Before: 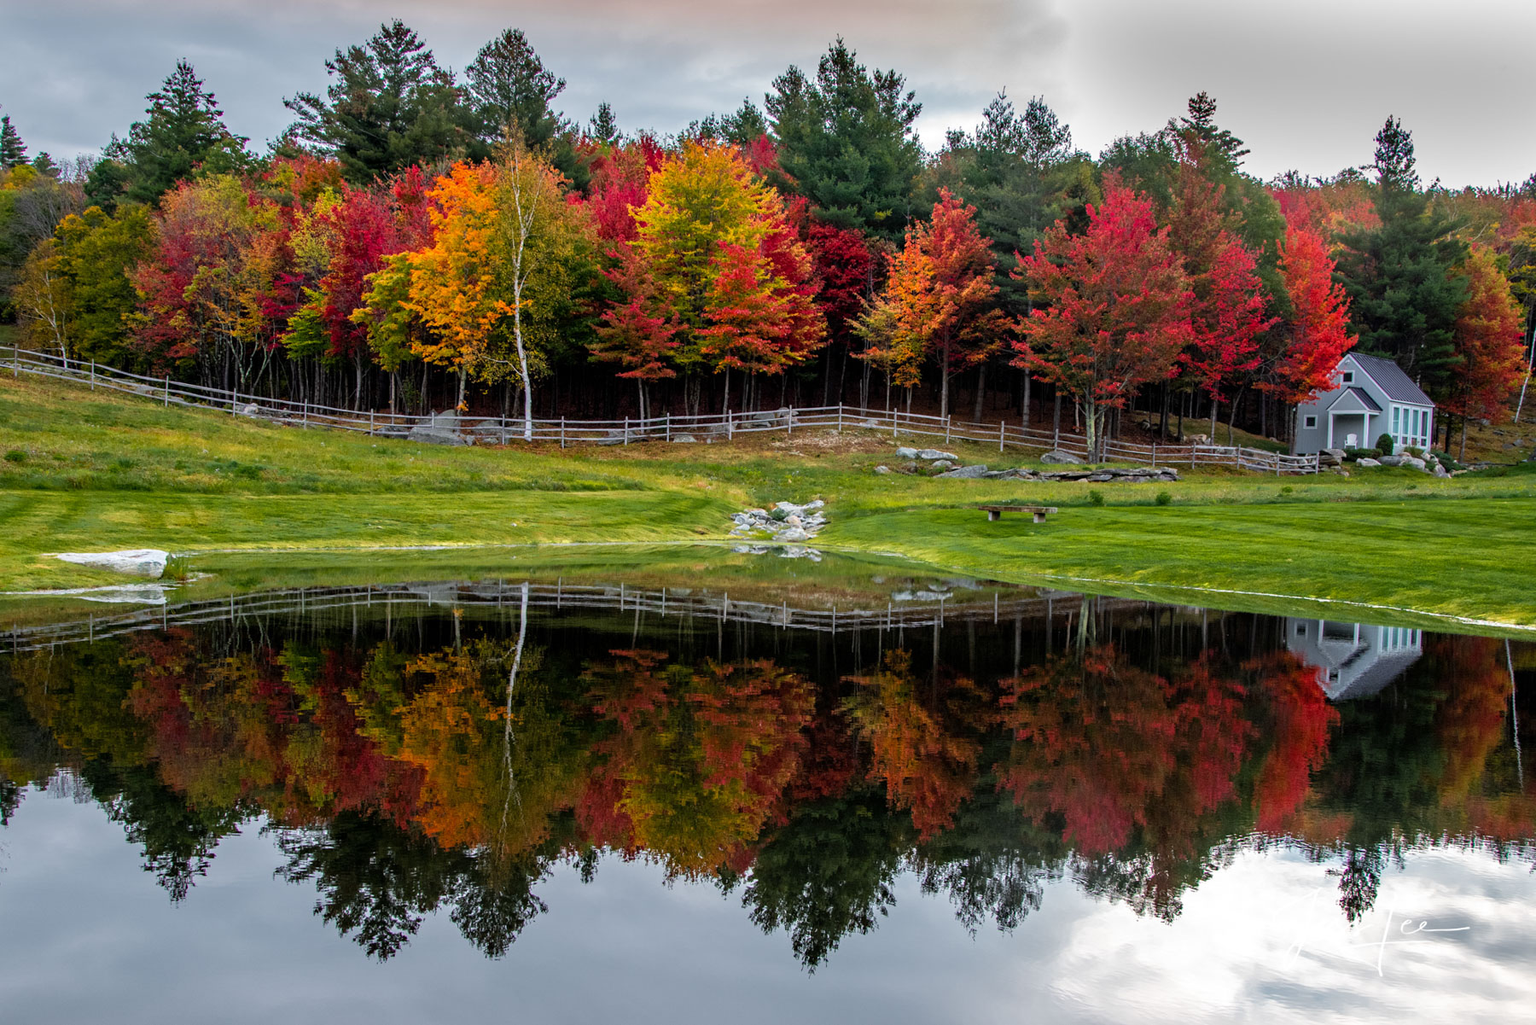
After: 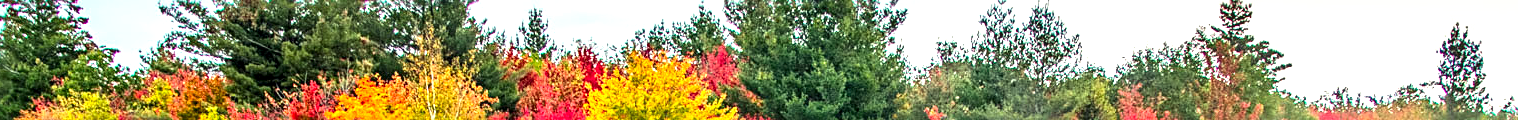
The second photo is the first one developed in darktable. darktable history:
crop and rotate: left 9.644%, top 9.491%, right 6.021%, bottom 80.509%
contrast brightness saturation: contrast 0.15, brightness -0.01, saturation 0.1
color correction: highlights a* -5.94, highlights b* 11.19
sharpen: radius 2.543, amount 0.636
local contrast: on, module defaults
exposure: black level correction 0, exposure 1.3 EV, compensate exposure bias true, compensate highlight preservation false
